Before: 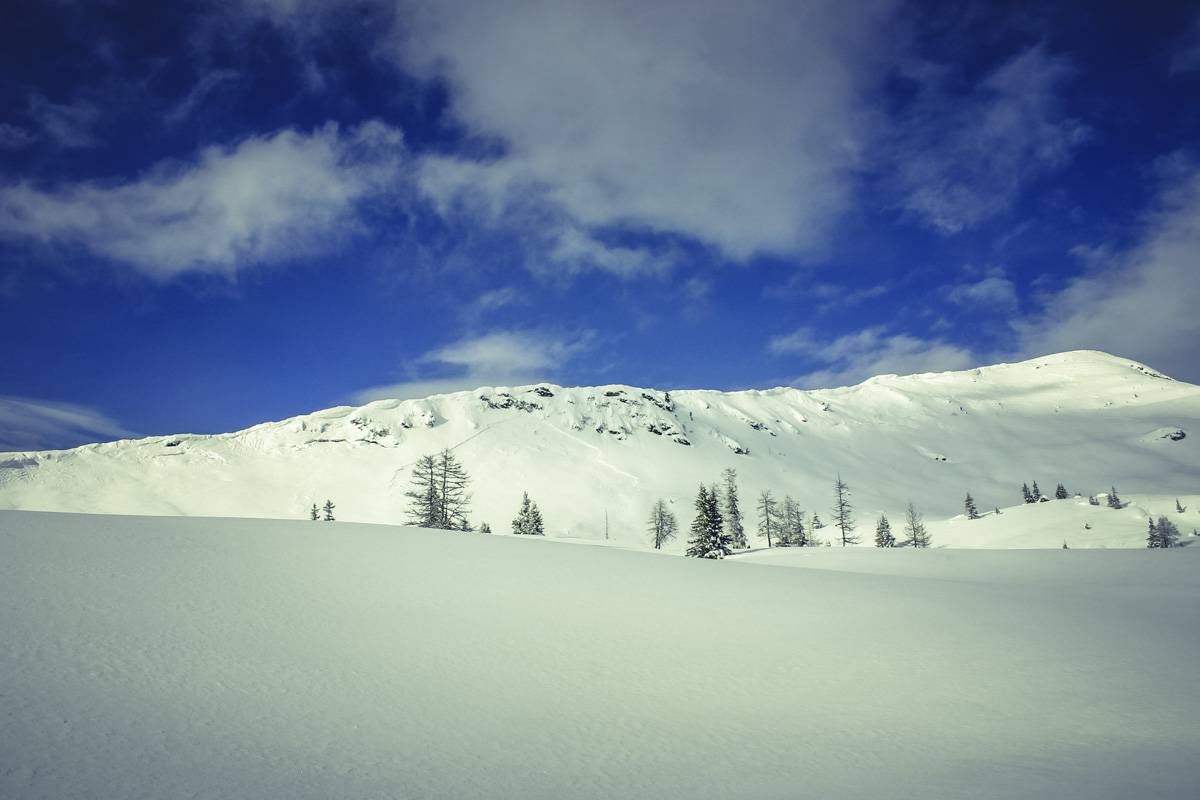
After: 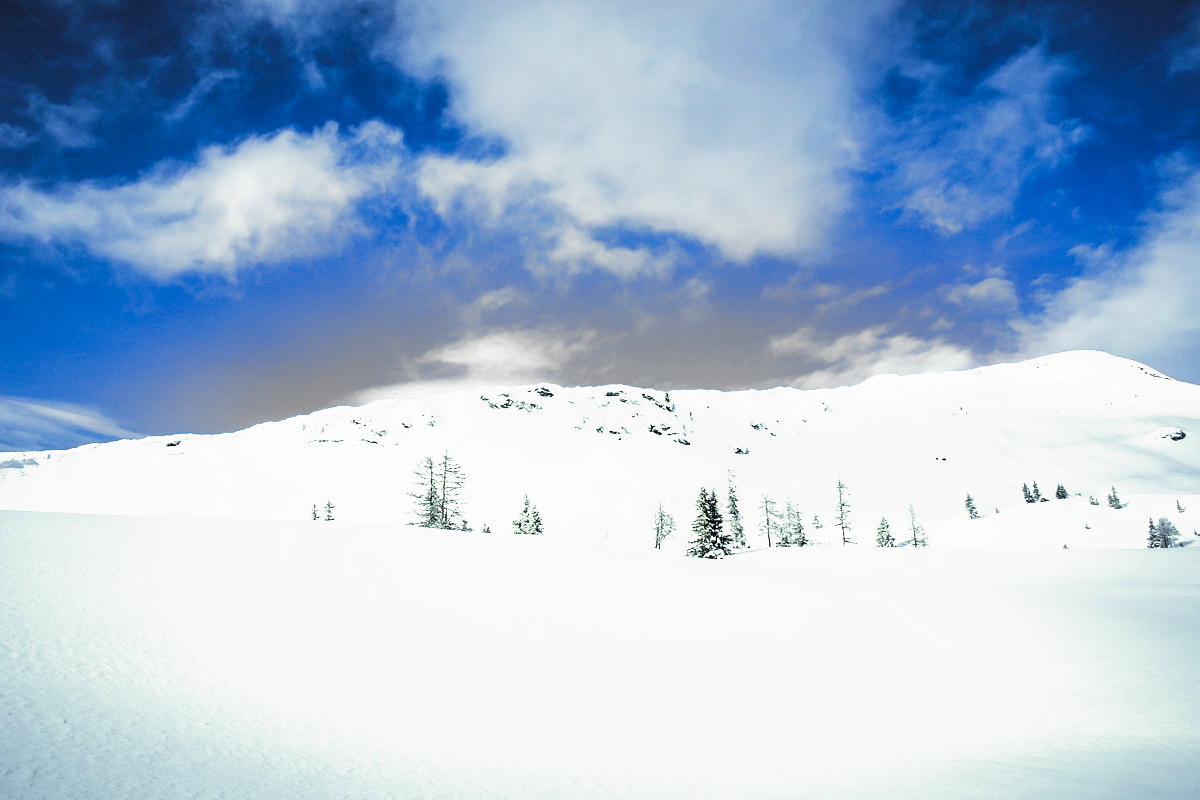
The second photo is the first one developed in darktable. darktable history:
exposure: black level correction 0, exposure 1.2 EV, compensate exposure bias true, compensate highlight preservation false
filmic rgb: black relative exposure -3.74 EV, white relative exposure 2.41 EV, dynamic range scaling -49.77%, hardness 3.44, latitude 29.97%, contrast 1.798, add noise in highlights 0, preserve chrominance max RGB, color science v3 (2019), use custom middle-gray values true, contrast in highlights soft
